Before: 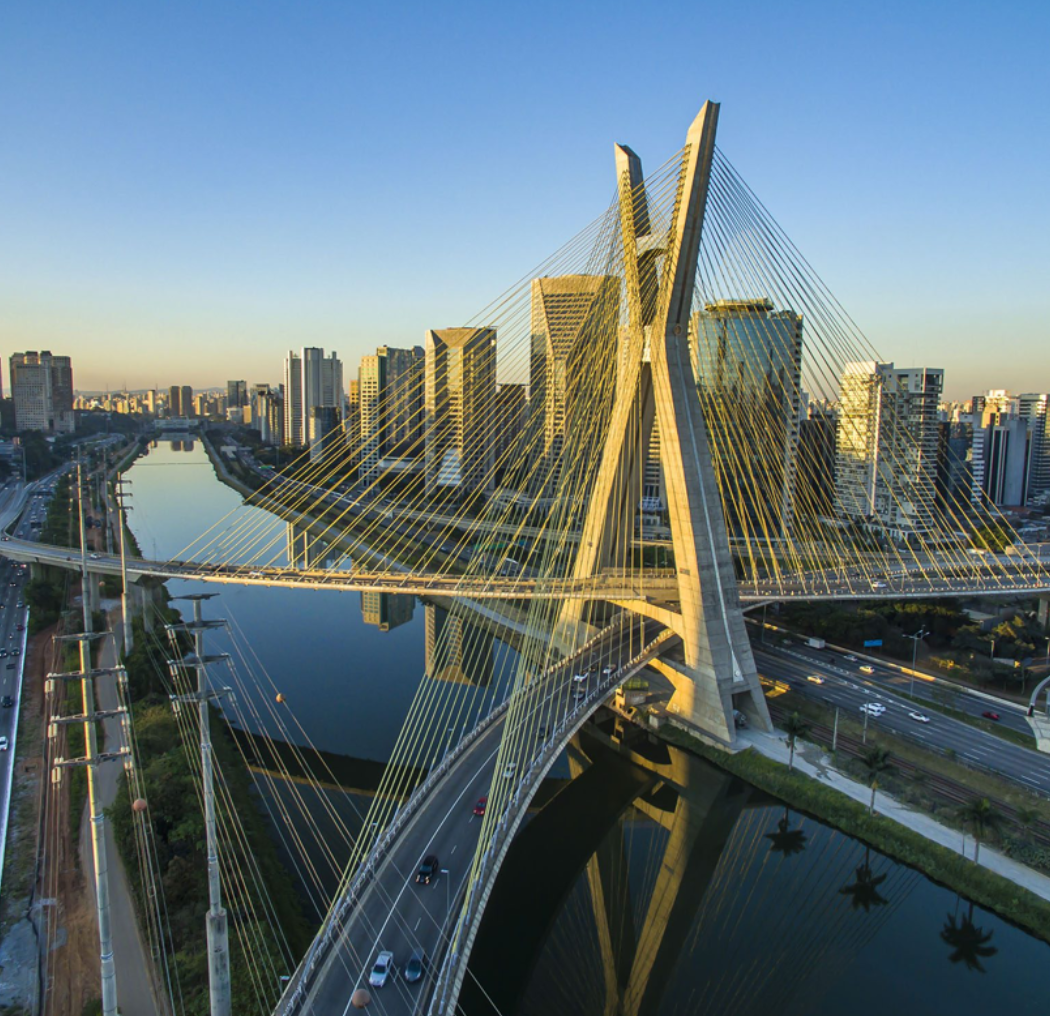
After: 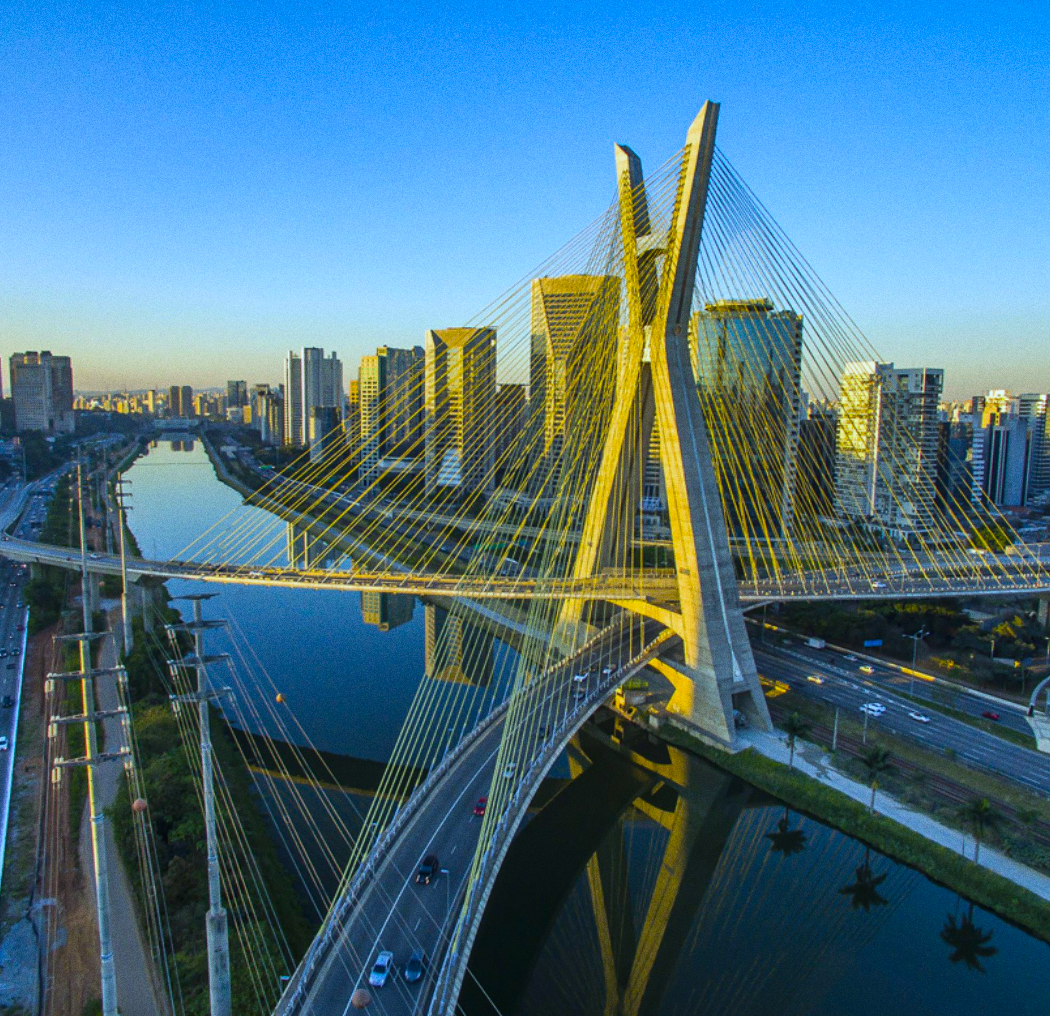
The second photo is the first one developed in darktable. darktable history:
rotate and perspective: crop left 0, crop top 0
grain: on, module defaults
color balance rgb: perceptual saturation grading › global saturation 40%, global vibrance 15%
white balance: red 0.924, blue 1.095
